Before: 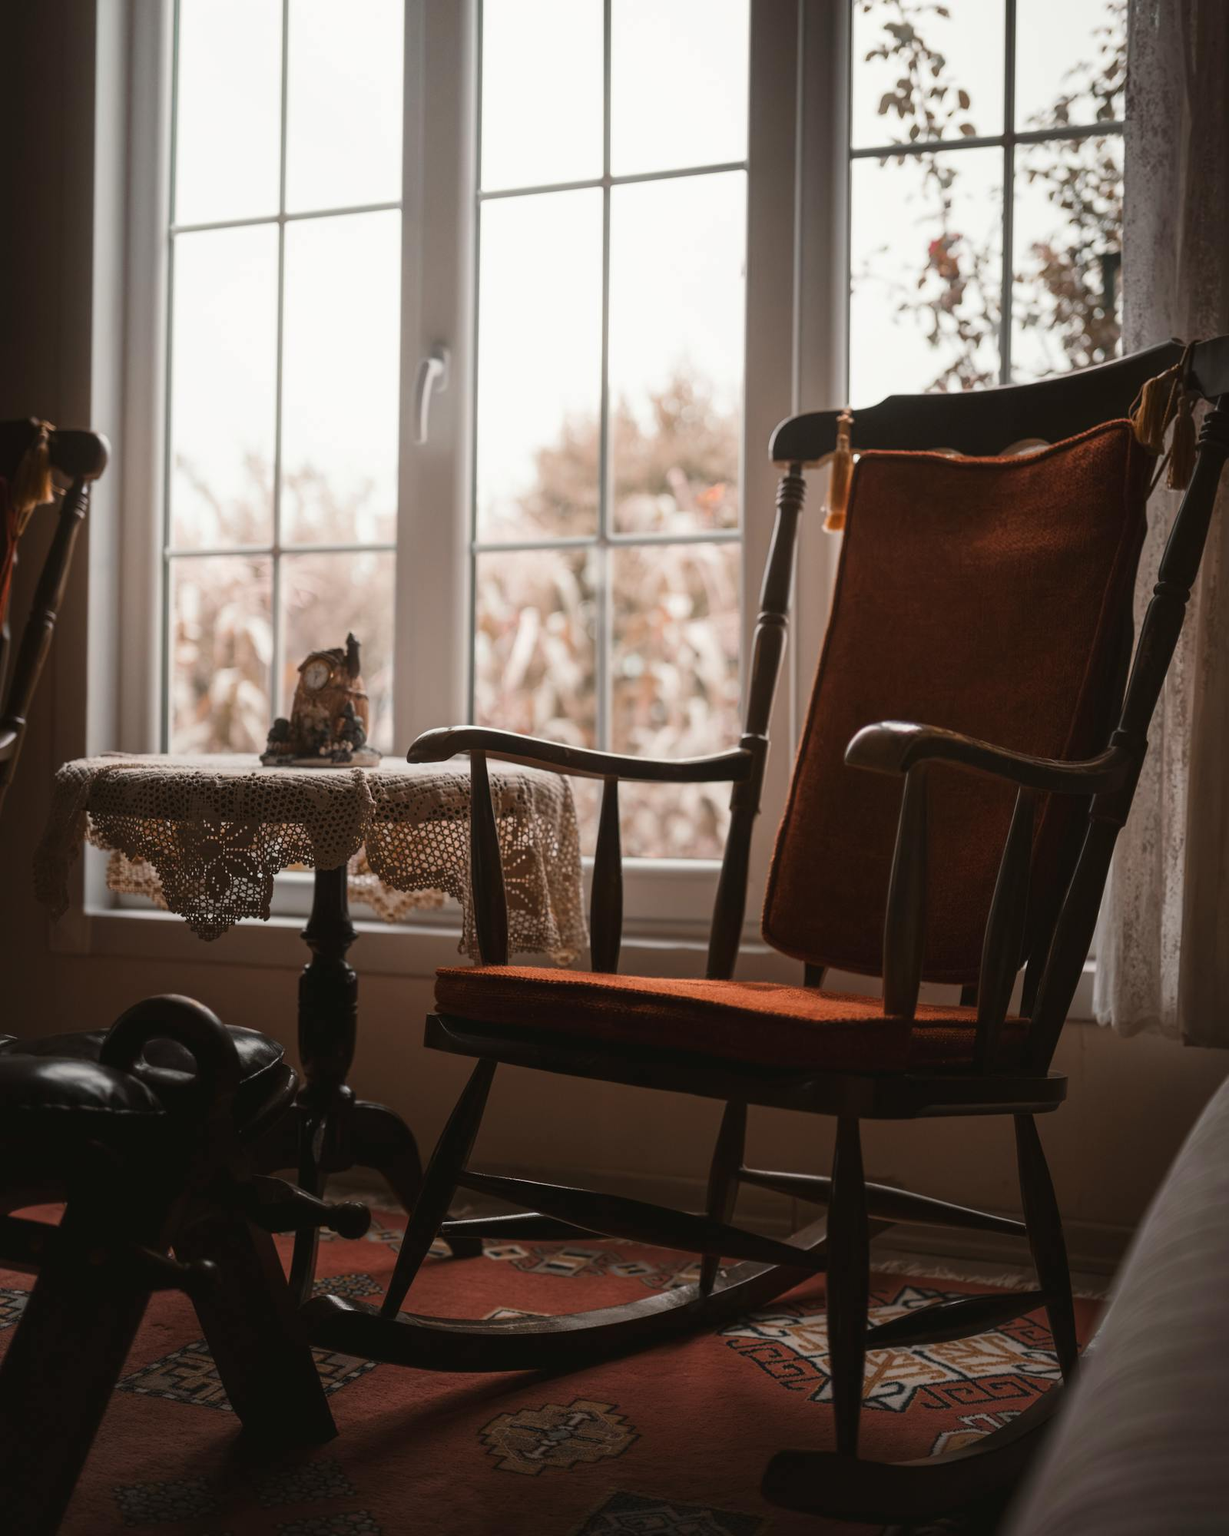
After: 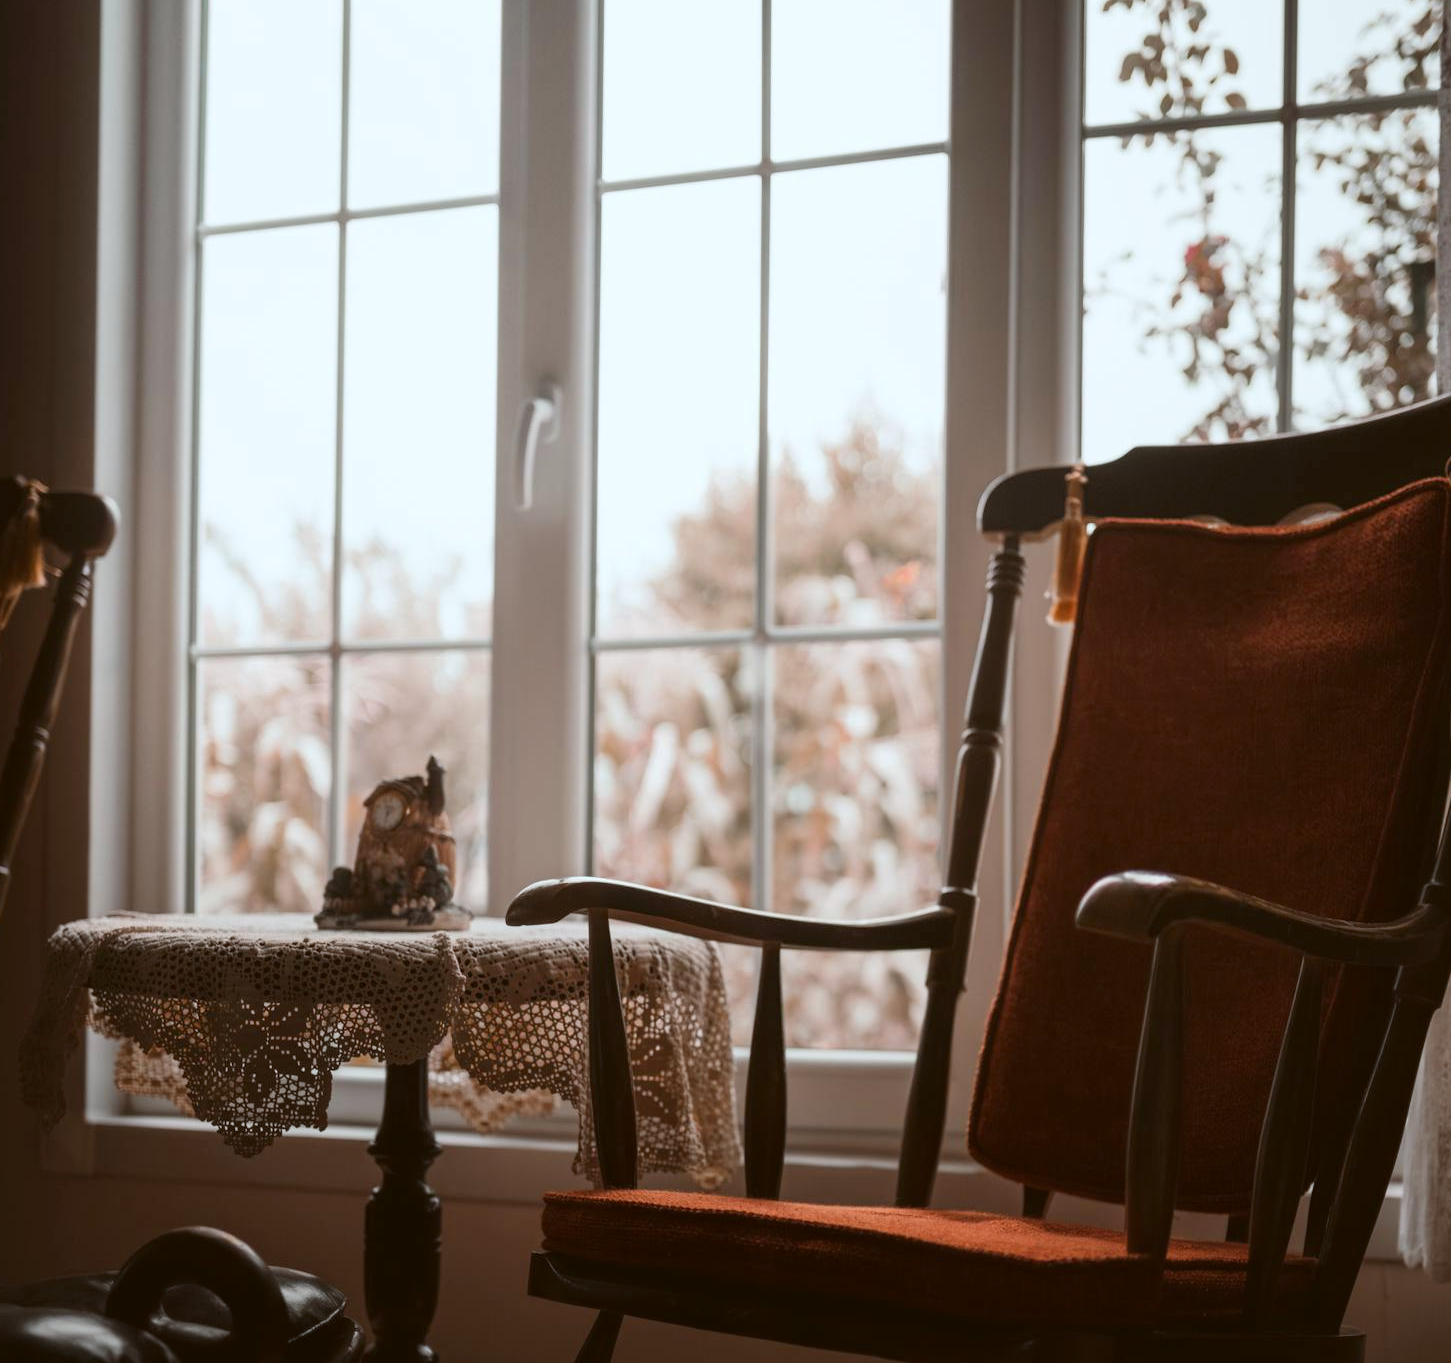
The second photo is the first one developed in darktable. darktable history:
crop: left 1.548%, top 3.408%, right 7.759%, bottom 28.407%
color correction: highlights a* -3.56, highlights b* -6.66, shadows a* 3.19, shadows b* 5.7
